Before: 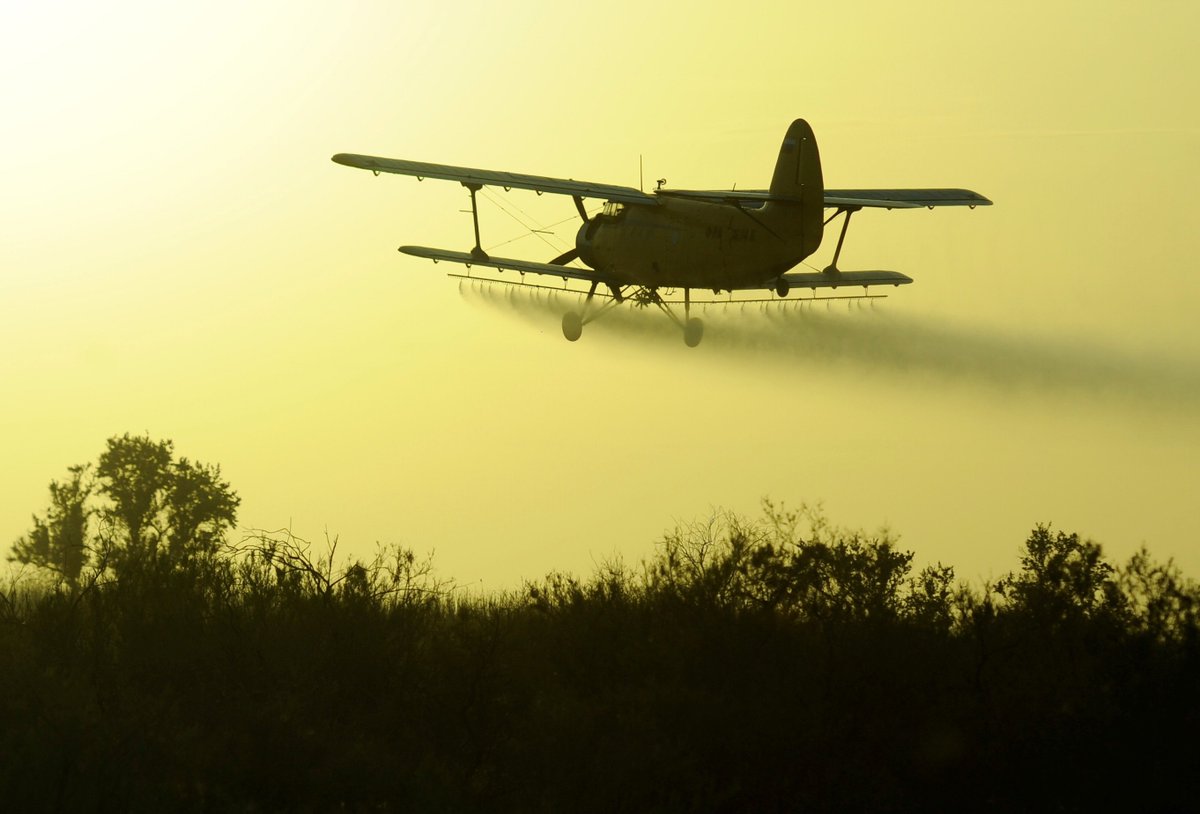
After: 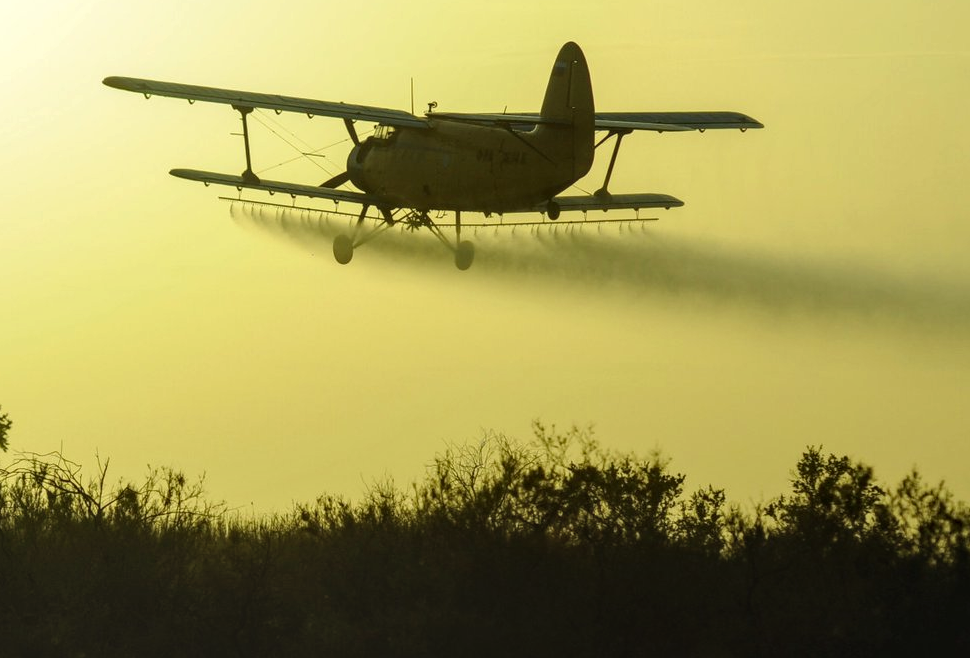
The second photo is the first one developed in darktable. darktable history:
crop: left 19.159%, top 9.58%, bottom 9.58%
local contrast: on, module defaults
